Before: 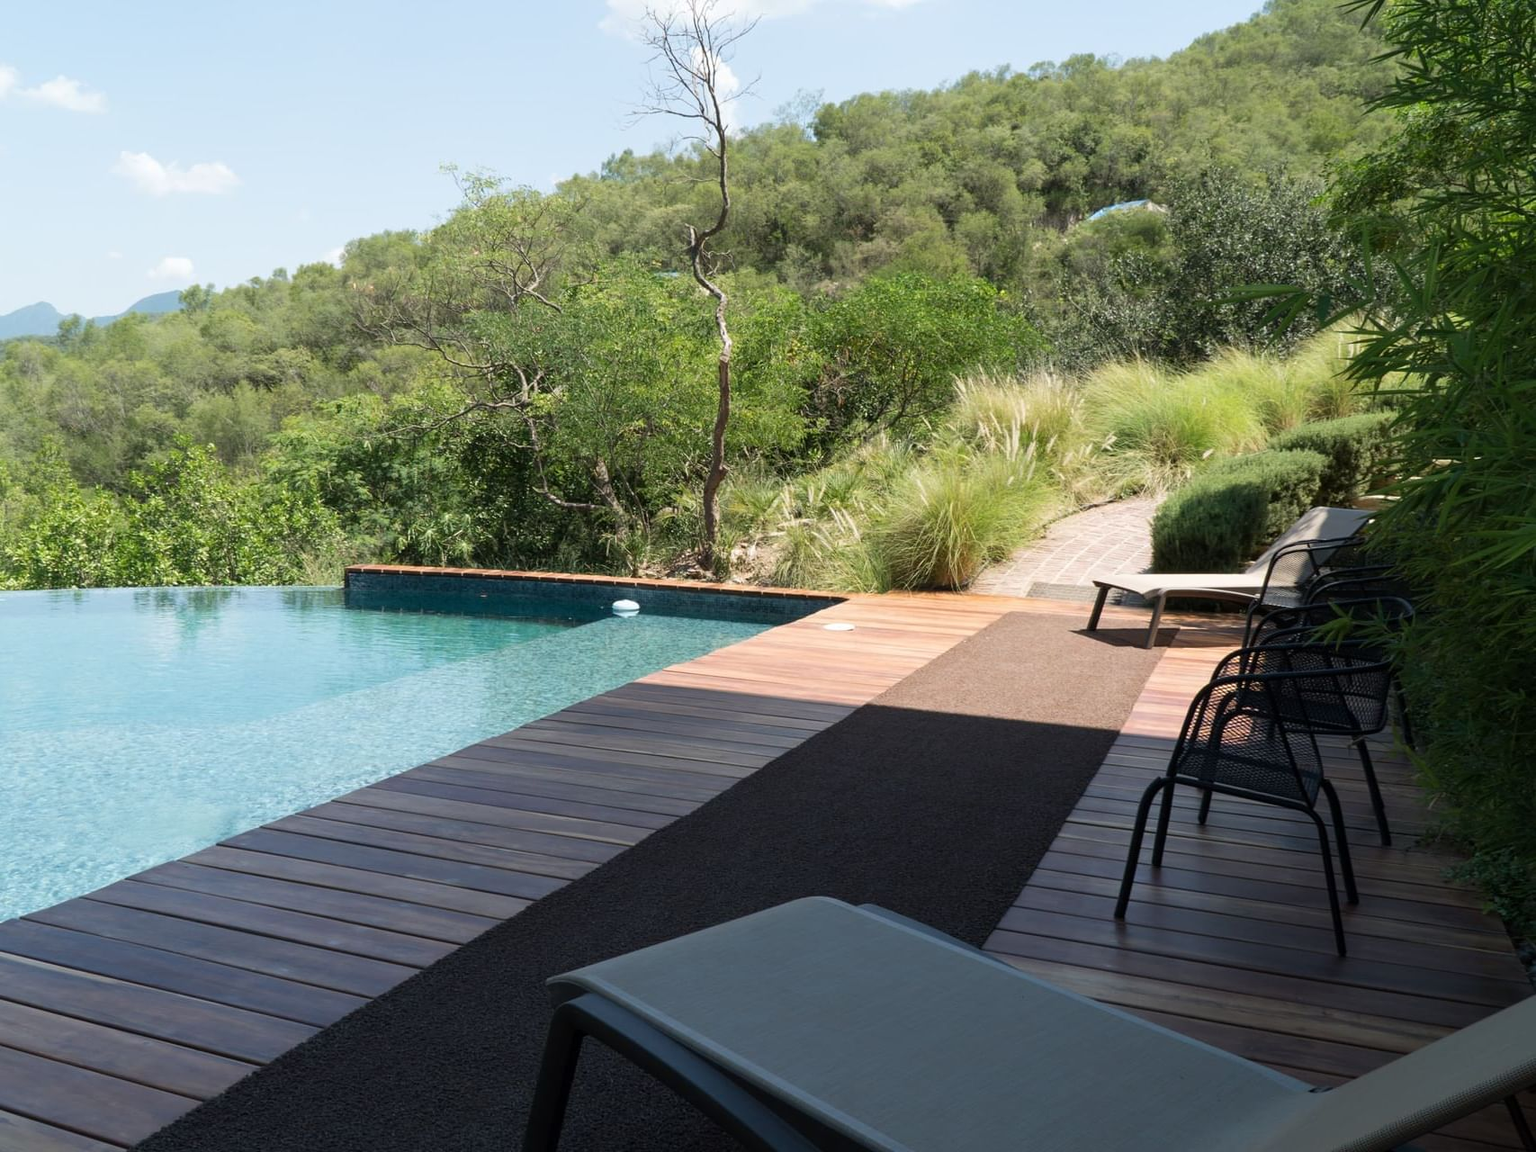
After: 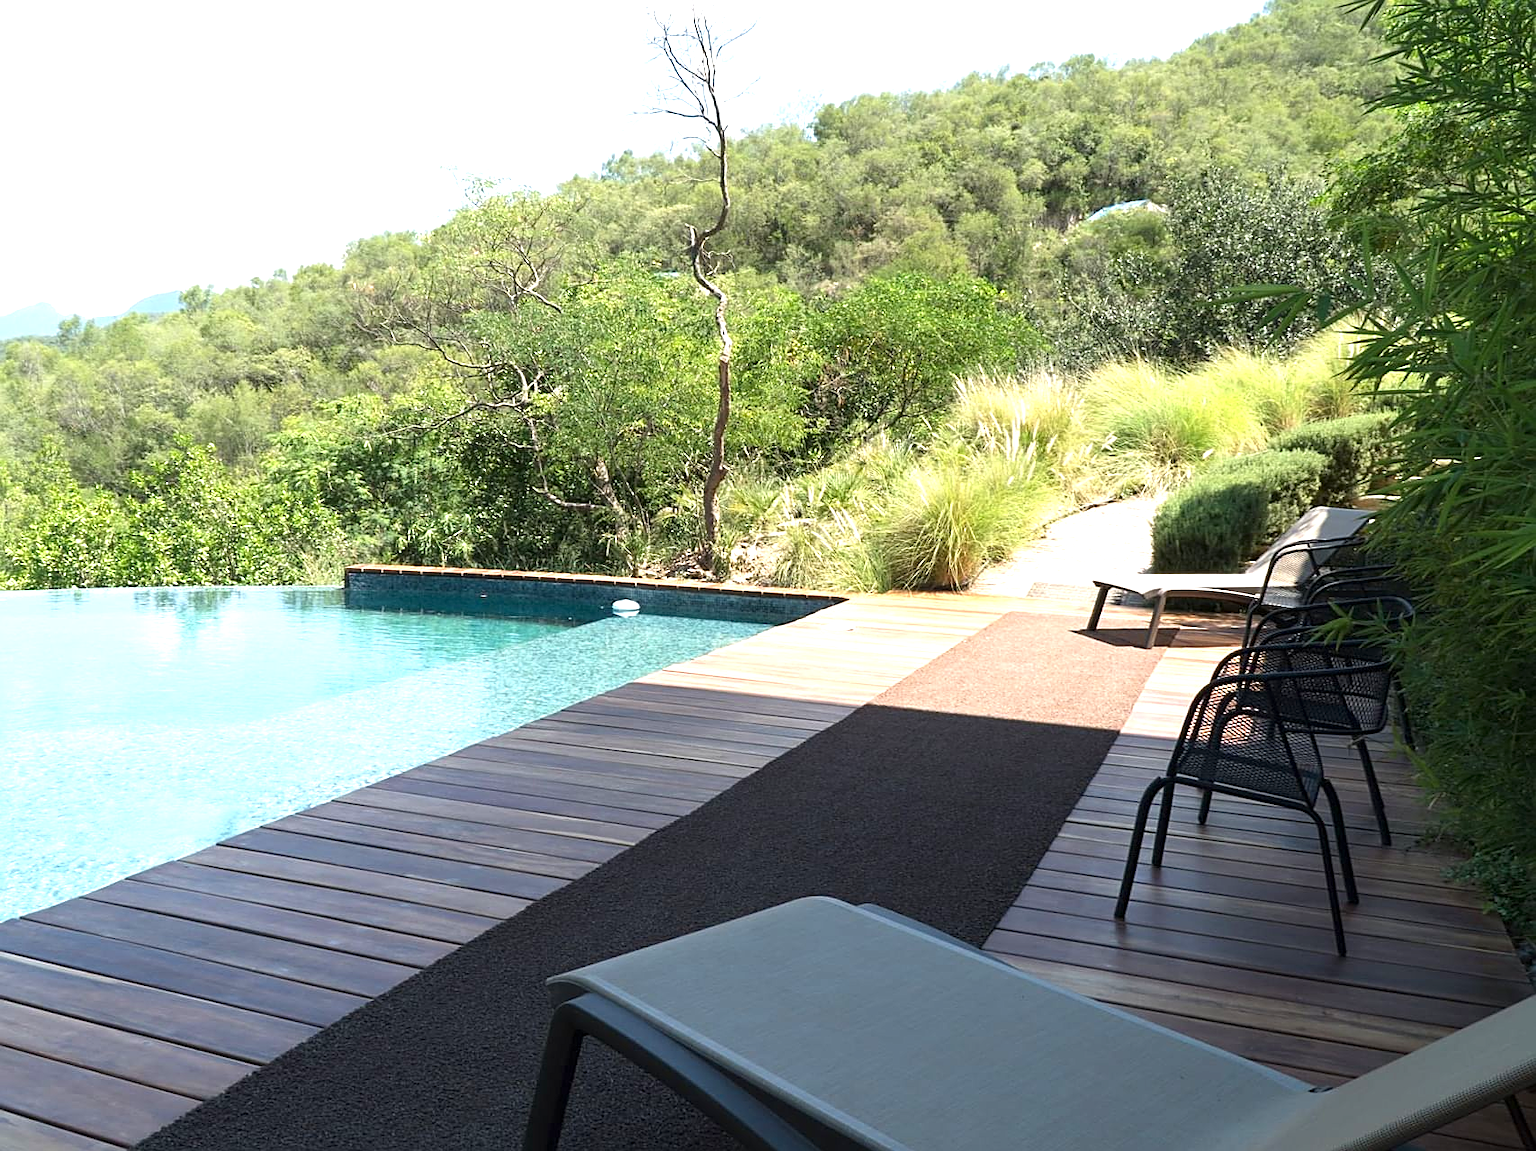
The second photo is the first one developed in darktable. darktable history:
exposure: black level correction 0, exposure 0.953 EV, compensate highlight preservation false
sharpen: on, module defaults
